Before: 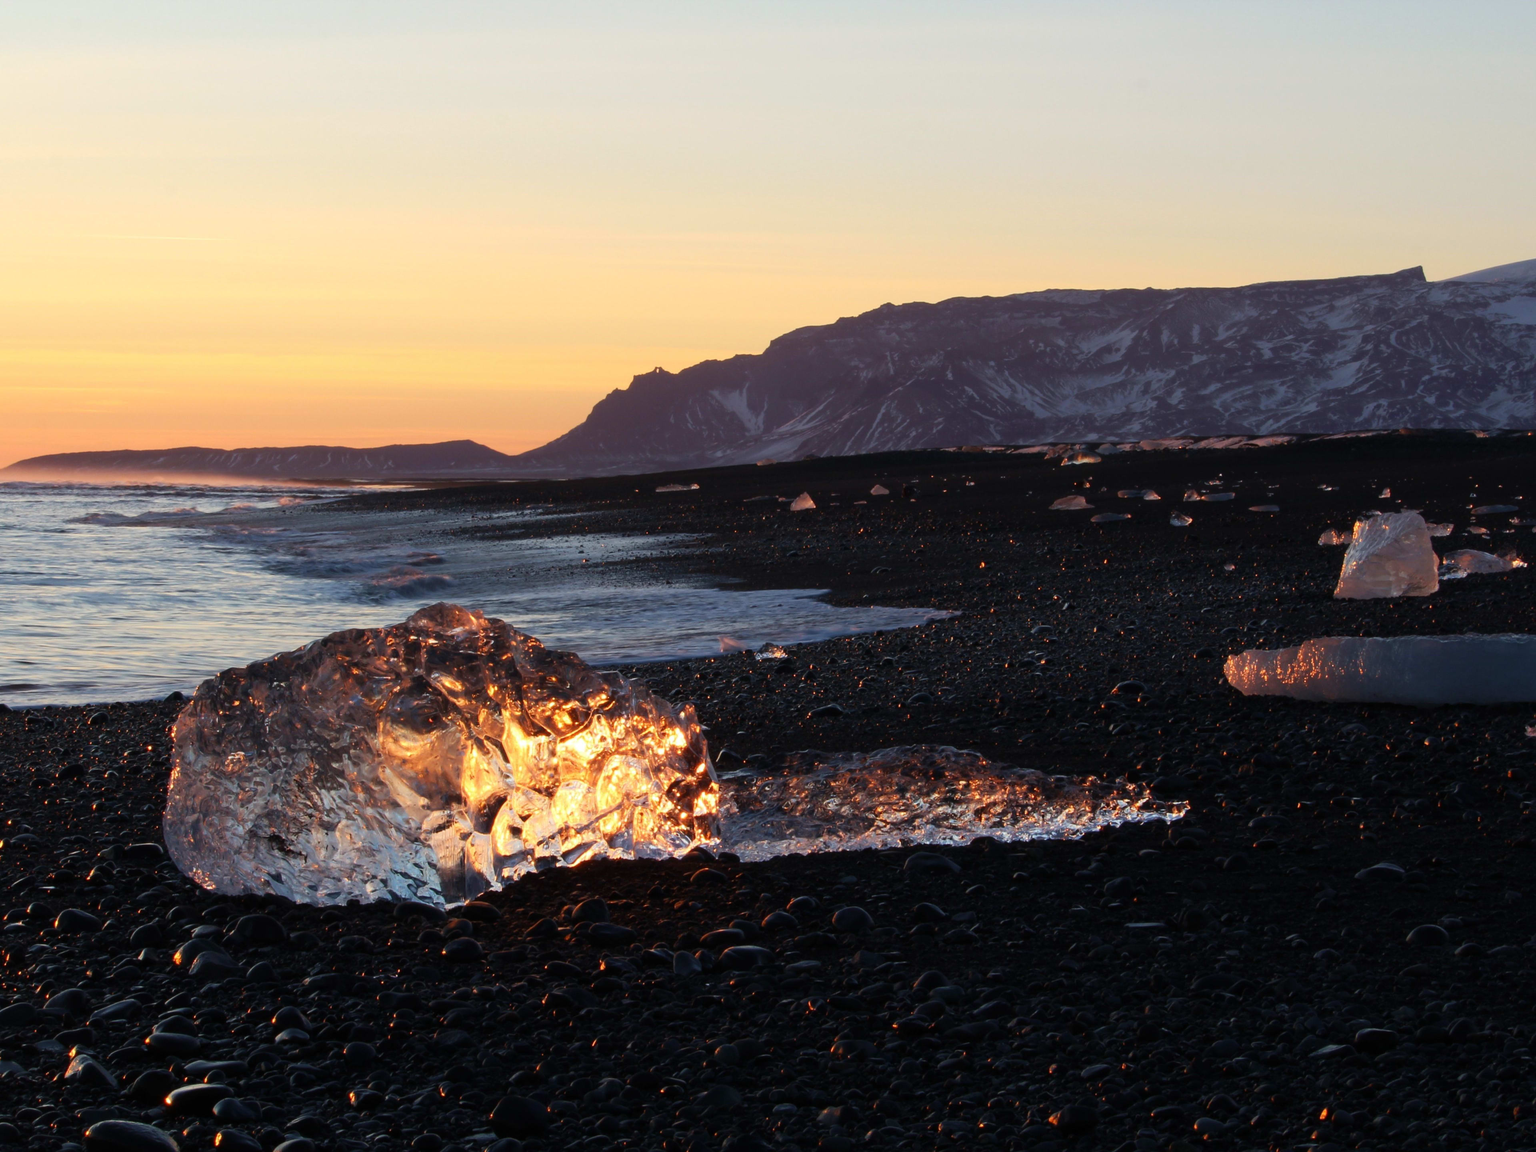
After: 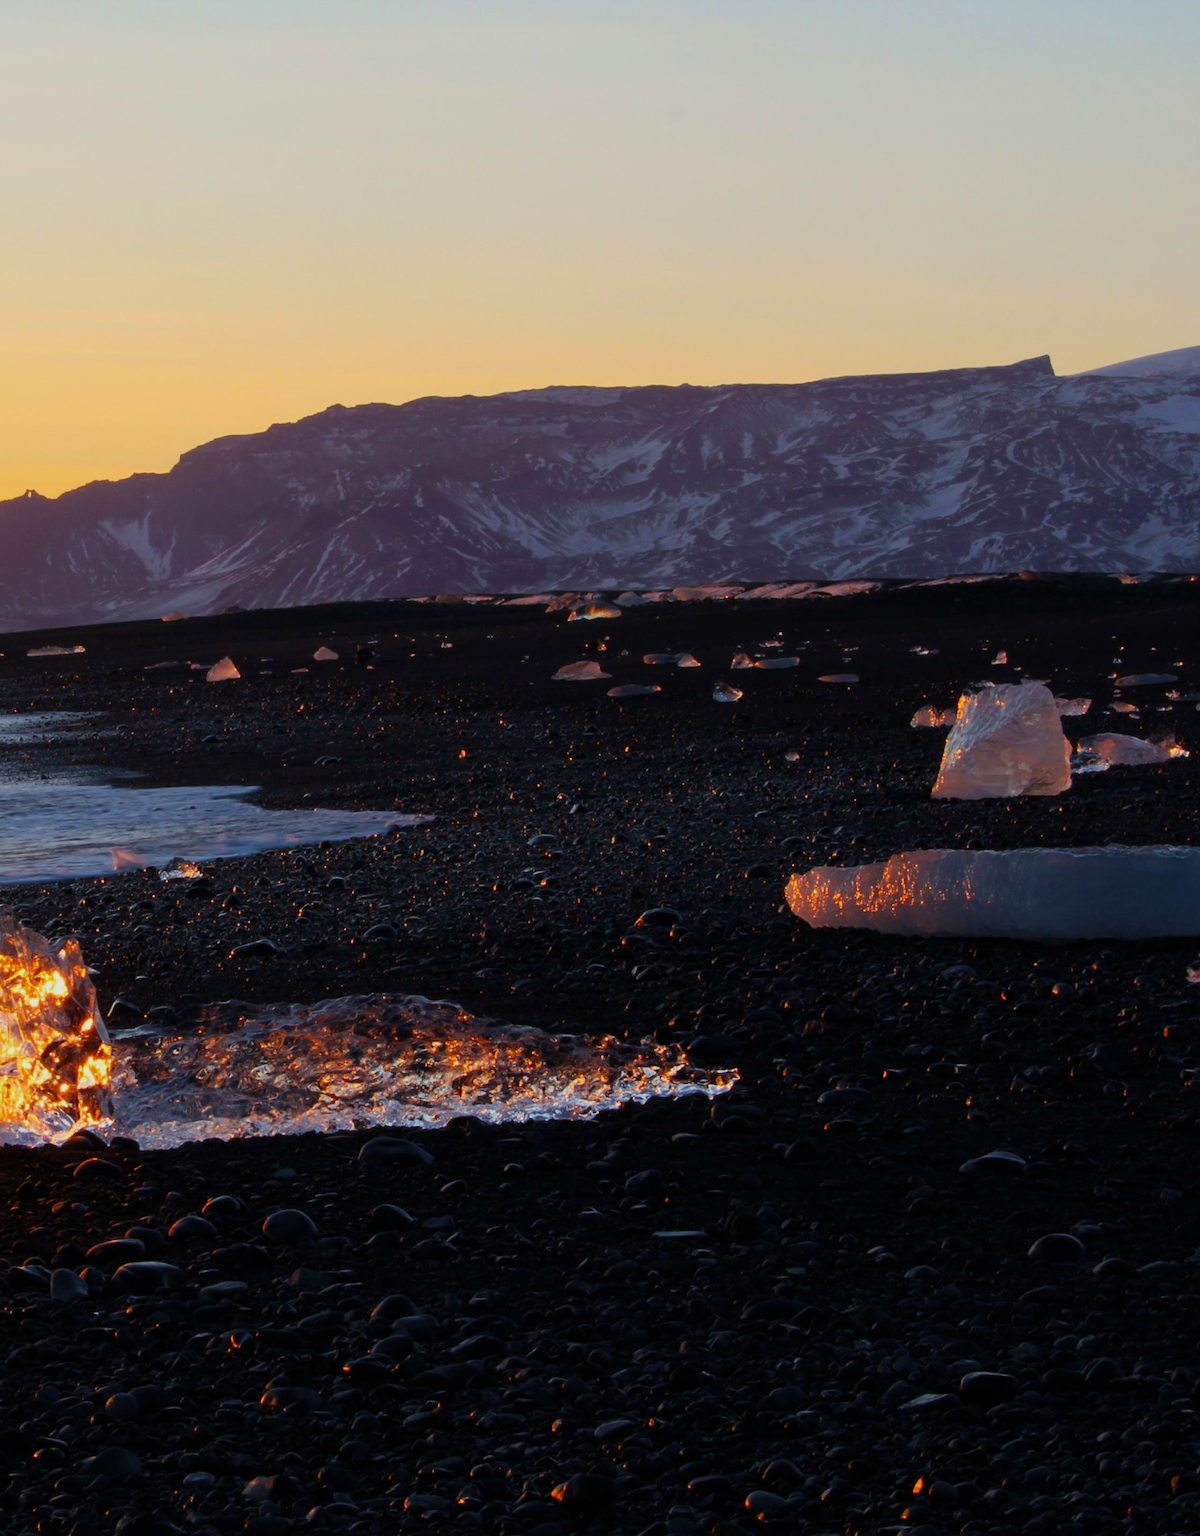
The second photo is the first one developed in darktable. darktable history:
crop: left 41.402%
filmic rgb: black relative exposure -15 EV, white relative exposure 3 EV, threshold 6 EV, target black luminance 0%, hardness 9.27, latitude 99%, contrast 0.912, shadows ↔ highlights balance 0.505%, add noise in highlights 0, color science v3 (2019), use custom middle-gray values true, iterations of high-quality reconstruction 0, contrast in highlights soft, enable highlight reconstruction true
color balance rgb: perceptual saturation grading › global saturation 20%, global vibrance 20%
